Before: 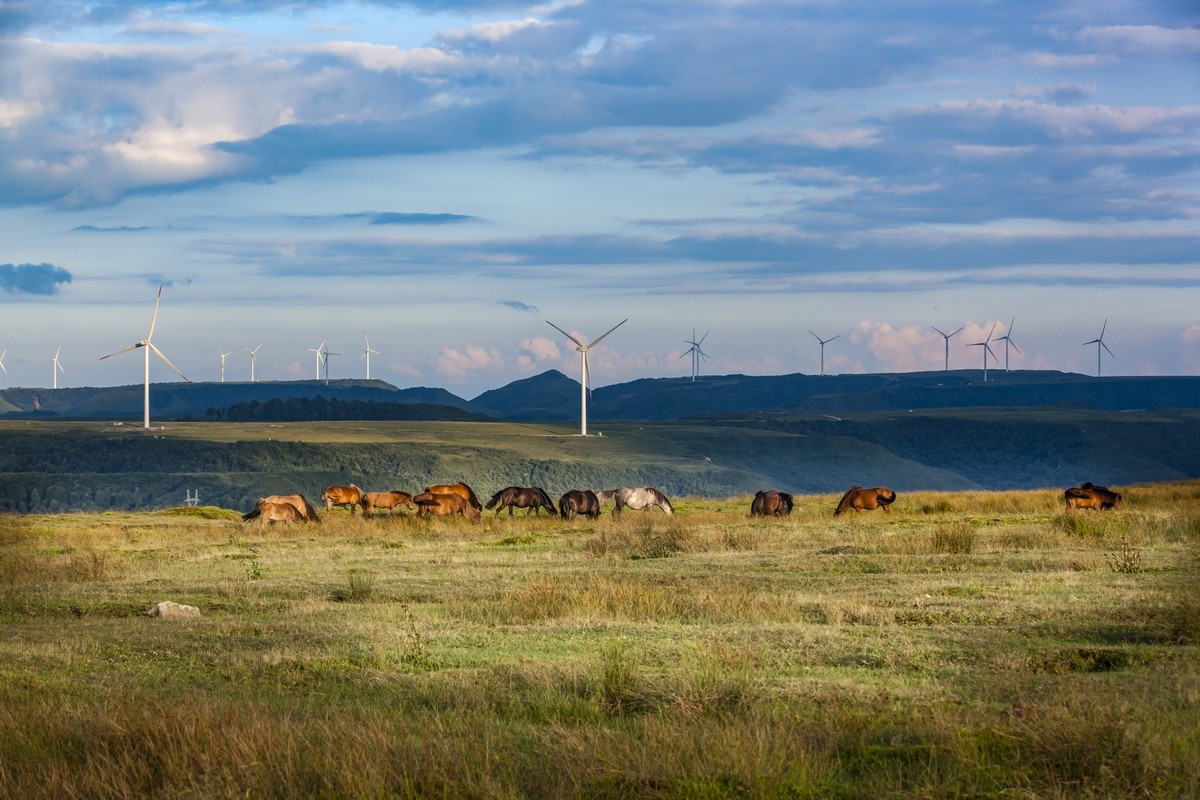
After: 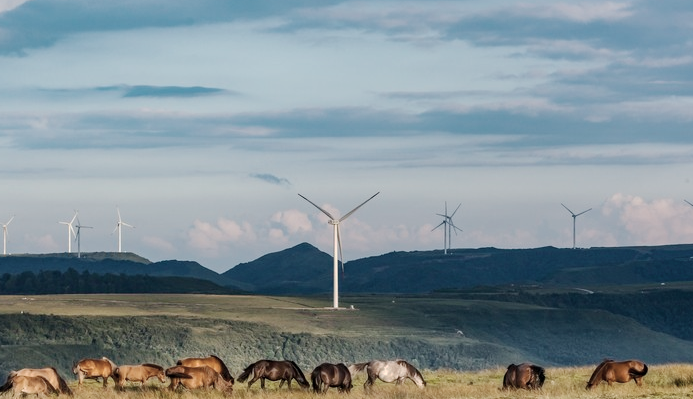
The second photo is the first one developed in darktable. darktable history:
contrast brightness saturation: contrast 0.102, brightness 0.016, saturation 0.015
base curve: curves: ch0 [(0, 0) (0.235, 0.266) (0.503, 0.496) (0.786, 0.72) (1, 1)], preserve colors none
color correction: highlights b* 0.063, saturation 0.587
crop: left 20.703%, top 15.976%, right 21.465%, bottom 34.122%
